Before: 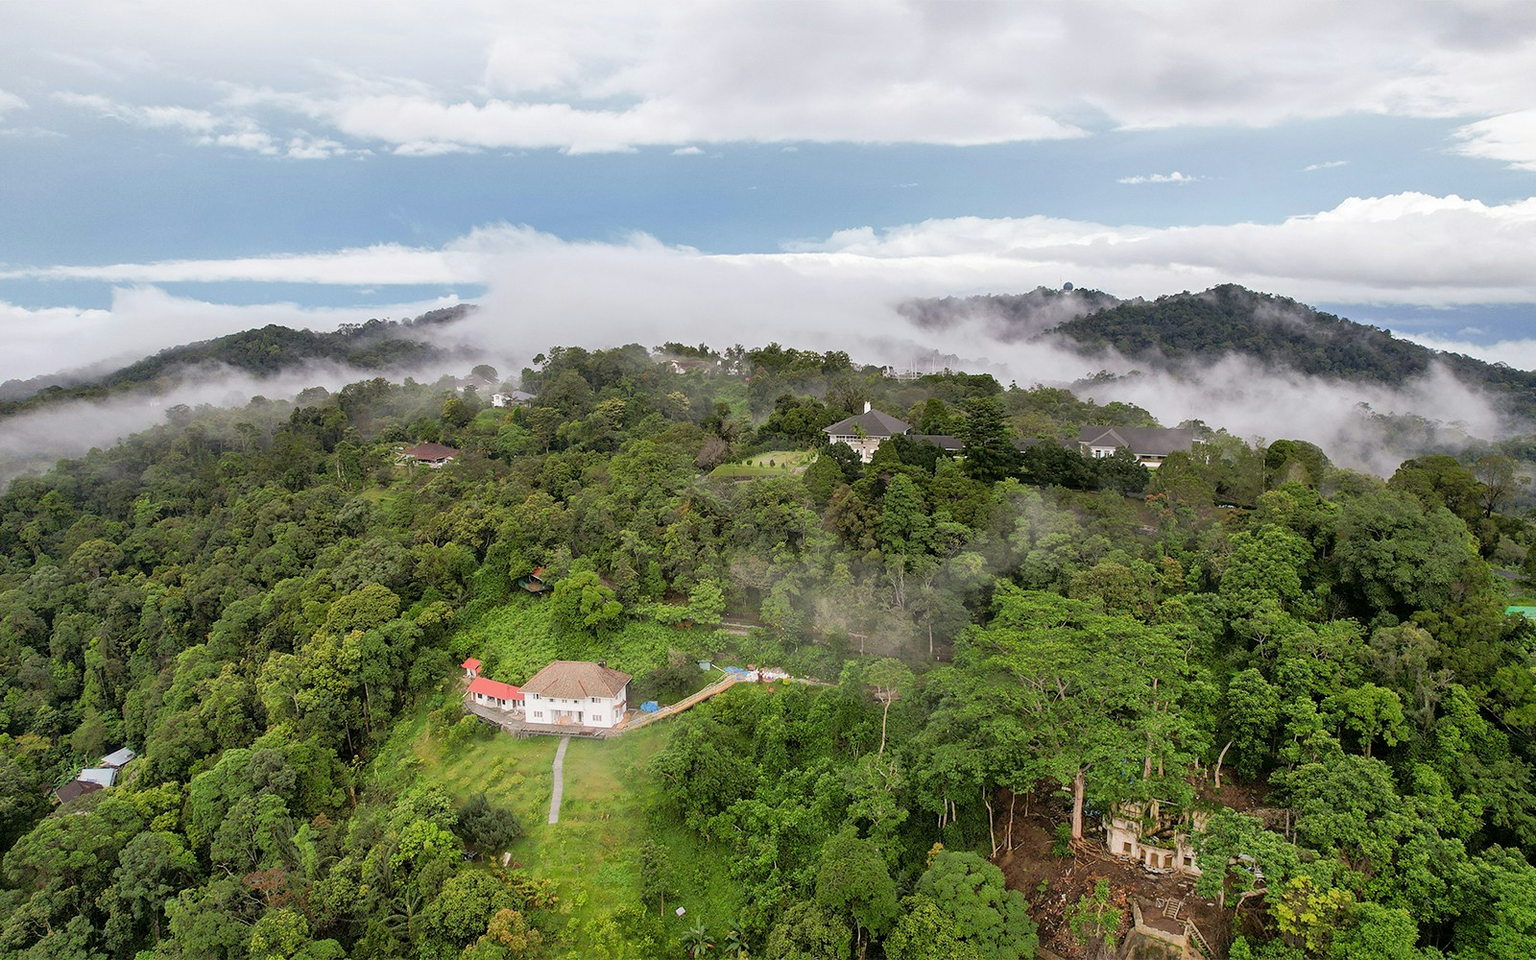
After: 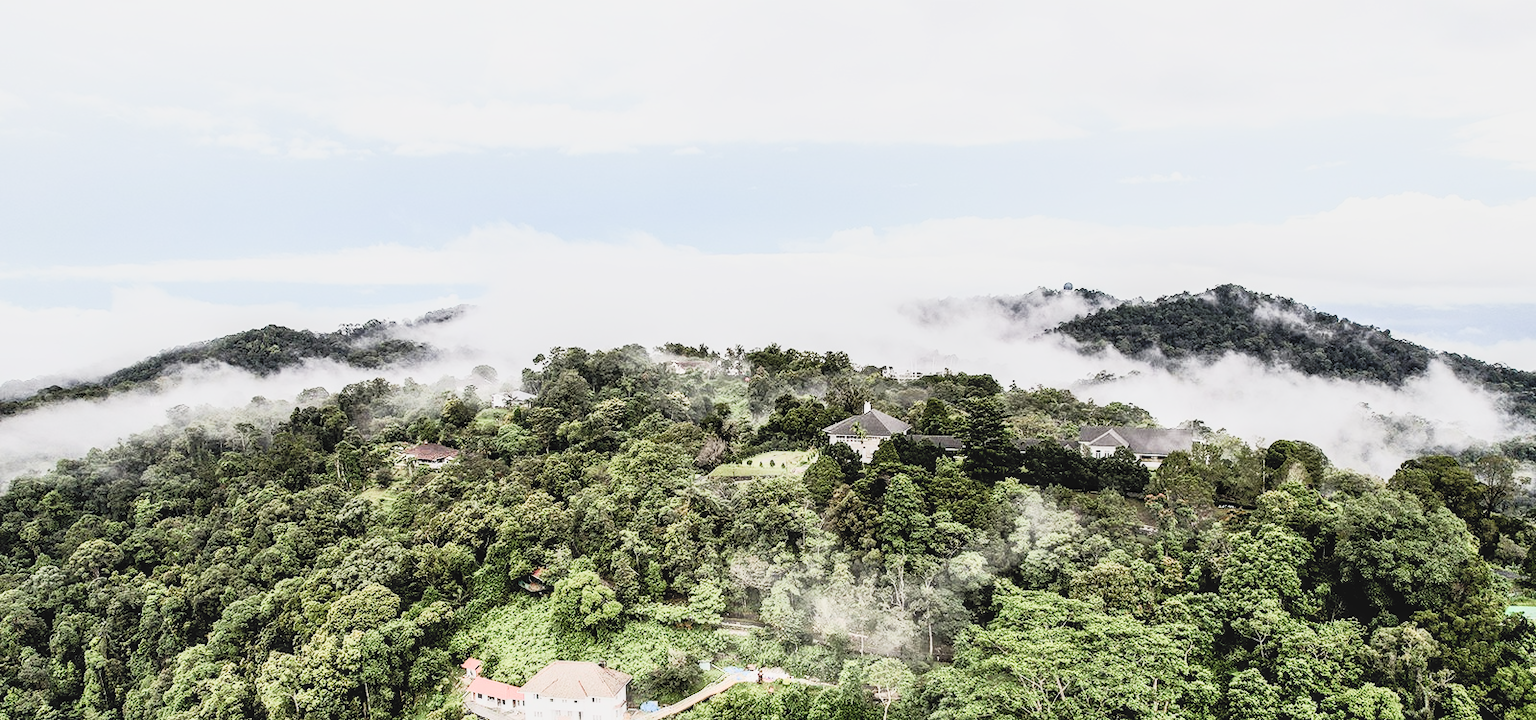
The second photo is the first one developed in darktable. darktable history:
filmic rgb: black relative exposure -5.13 EV, white relative exposure 3.97 EV, threshold 2.98 EV, hardness 2.87, contrast 1.3, highlights saturation mix -28.89%, enable highlight reconstruction true
color balance rgb: perceptual saturation grading › global saturation -0.073%, perceptual saturation grading › highlights -30.652%, perceptual saturation grading › shadows 19.474%, global vibrance 9.538%
contrast brightness saturation: contrast 0.447, brightness 0.562, saturation -0.195
crop: bottom 24.985%
local contrast: on, module defaults
tone curve: curves: ch0 [(0, 0.047) (0.15, 0.127) (0.46, 0.466) (0.751, 0.788) (1, 0.961)]; ch1 [(0, 0) (0.43, 0.408) (0.476, 0.469) (0.505, 0.501) (0.553, 0.557) (0.592, 0.58) (0.631, 0.625) (1, 1)]; ch2 [(0, 0) (0.505, 0.495) (0.55, 0.557) (0.583, 0.573) (1, 1)], preserve colors none
exposure: black level correction 0.001, exposure 0.017 EV, compensate exposure bias true, compensate highlight preservation false
